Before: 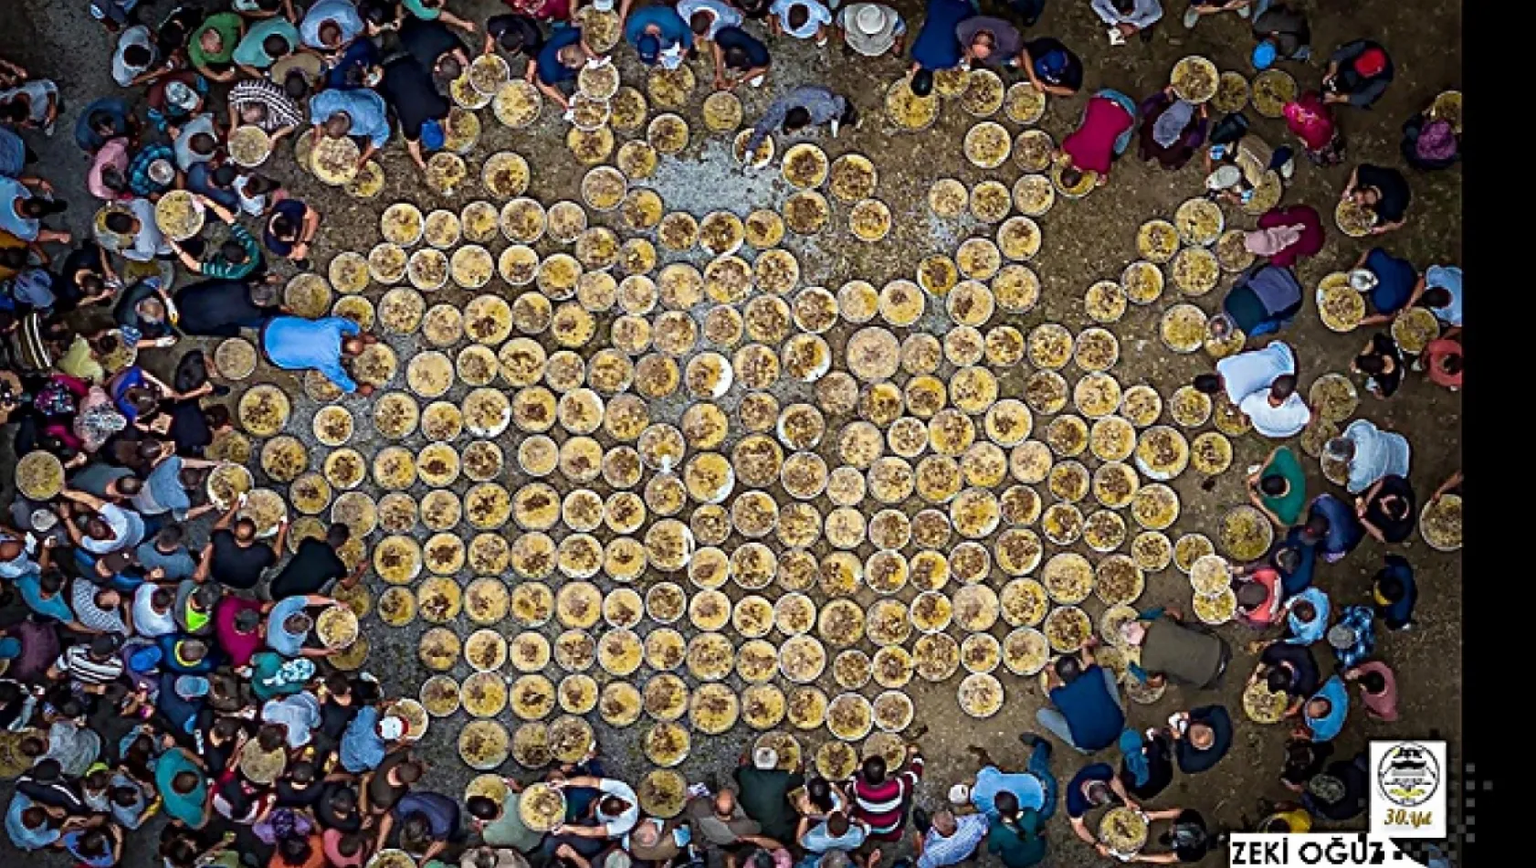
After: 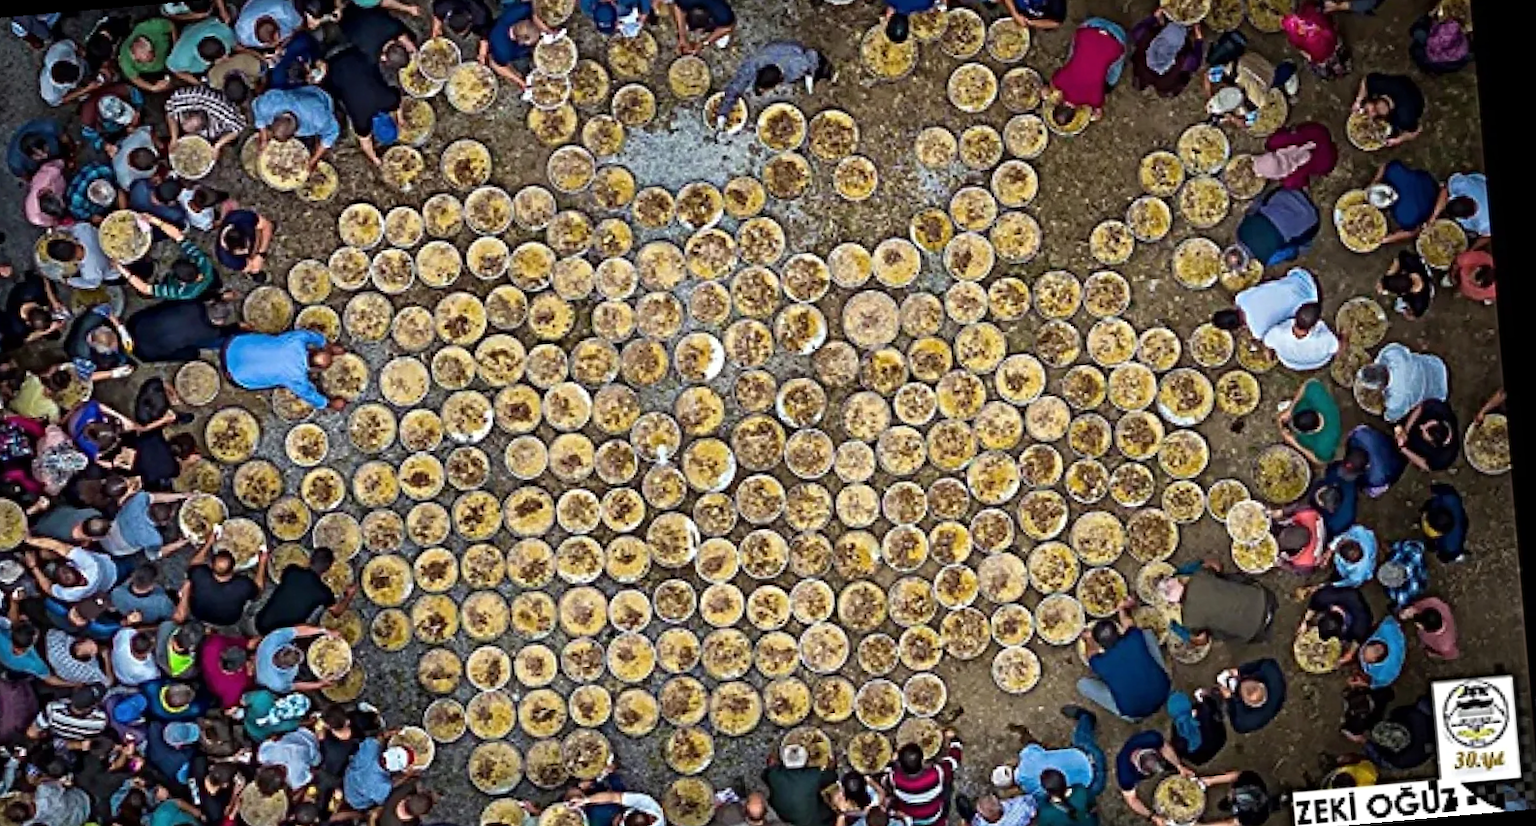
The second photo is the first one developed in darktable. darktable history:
rotate and perspective: rotation -5°, crop left 0.05, crop right 0.952, crop top 0.11, crop bottom 0.89
shadows and highlights: shadows 12, white point adjustment 1.2, soften with gaussian
